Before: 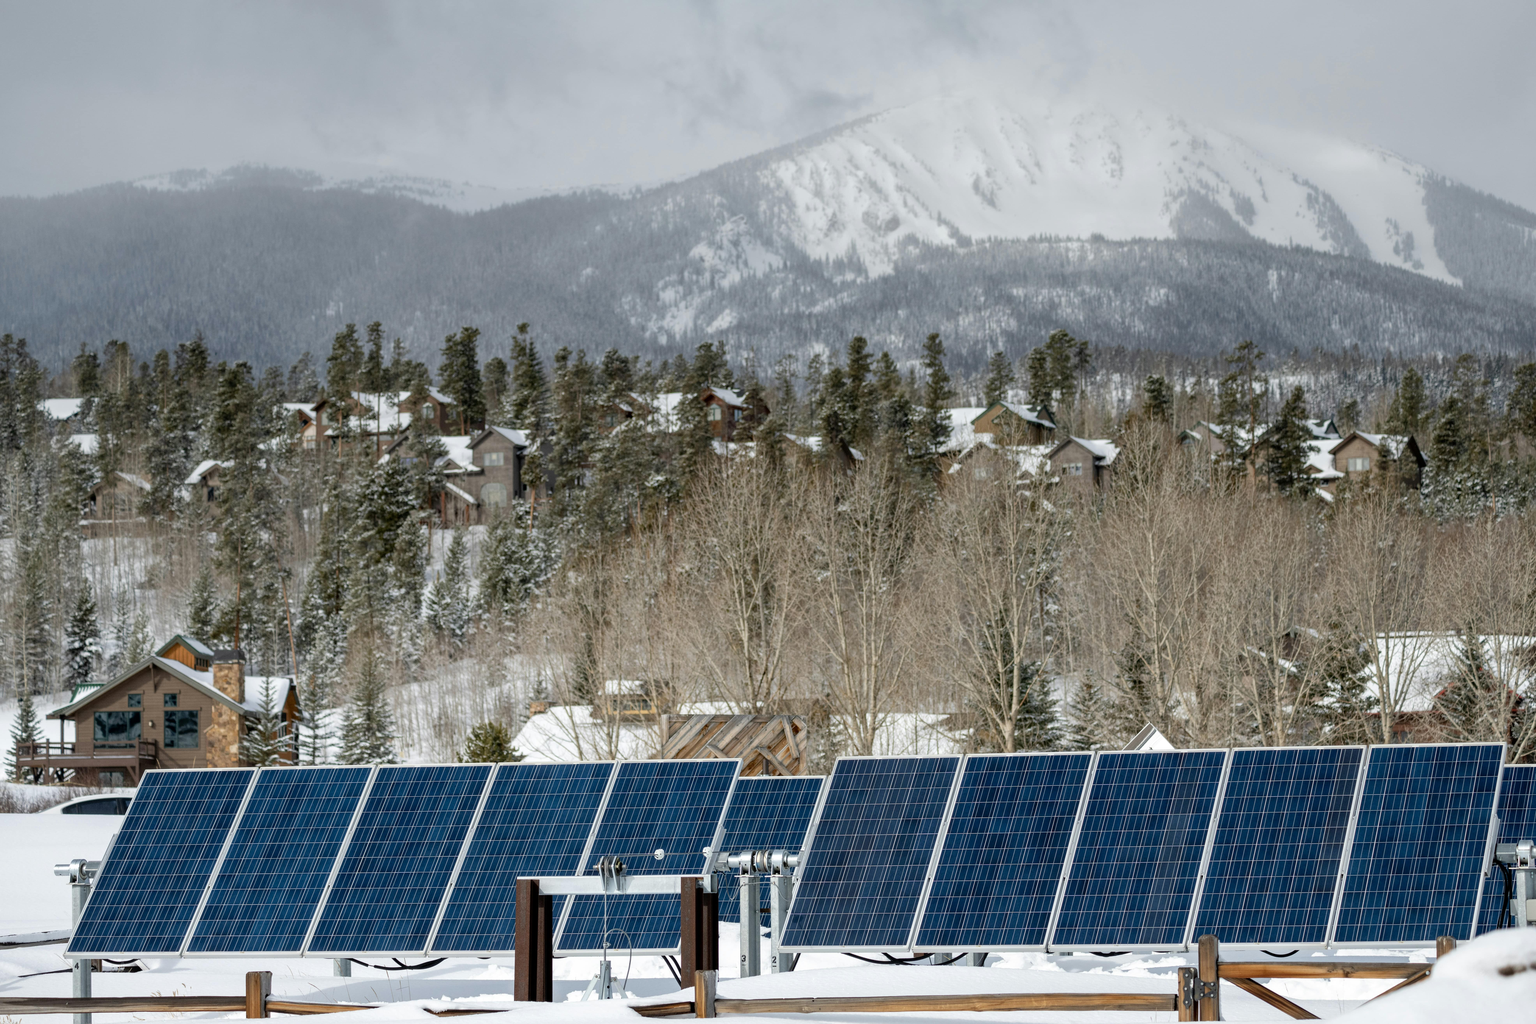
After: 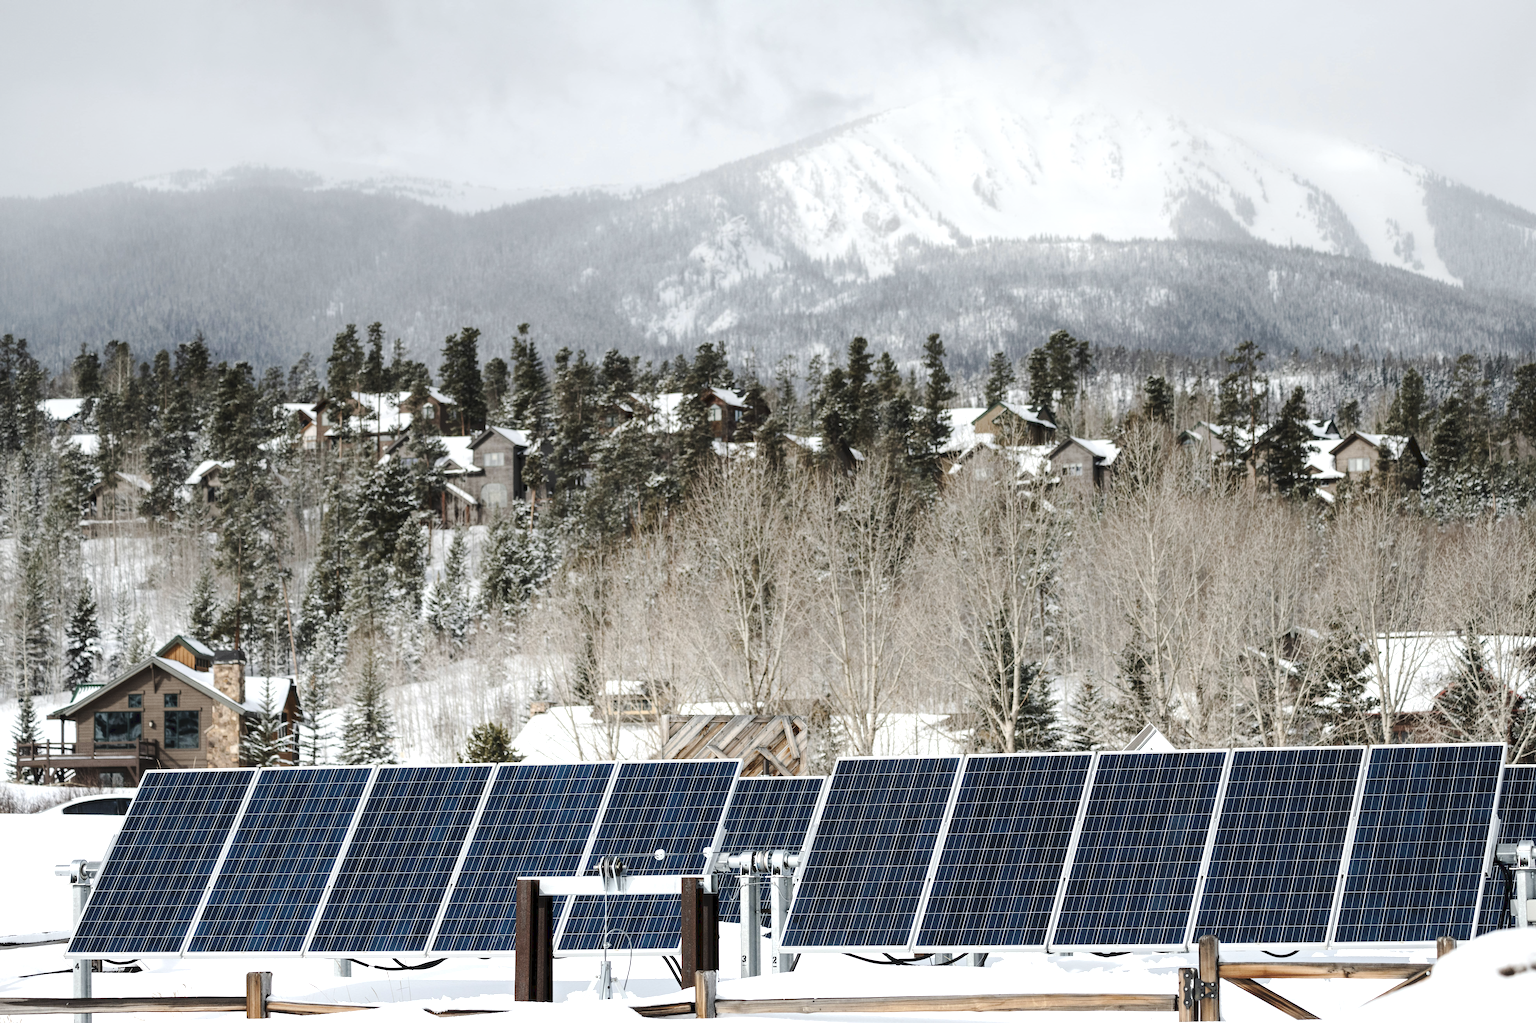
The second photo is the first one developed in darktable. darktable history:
contrast brightness saturation: contrast 0.103, saturation -0.304
tone curve: curves: ch0 [(0, 0) (0.003, 0.06) (0.011, 0.071) (0.025, 0.085) (0.044, 0.104) (0.069, 0.123) (0.1, 0.146) (0.136, 0.167) (0.177, 0.205) (0.224, 0.248) (0.277, 0.309) (0.335, 0.384) (0.399, 0.467) (0.468, 0.553) (0.543, 0.633) (0.623, 0.698) (0.709, 0.769) (0.801, 0.841) (0.898, 0.912) (1, 1)], preserve colors none
tone equalizer: -8 EV -0.745 EV, -7 EV -0.698 EV, -6 EV -0.631 EV, -5 EV -0.378 EV, -3 EV 0.365 EV, -2 EV 0.6 EV, -1 EV 0.685 EV, +0 EV 0.733 EV, smoothing diameter 2.15%, edges refinement/feathering 22.31, mask exposure compensation -1.57 EV, filter diffusion 5
